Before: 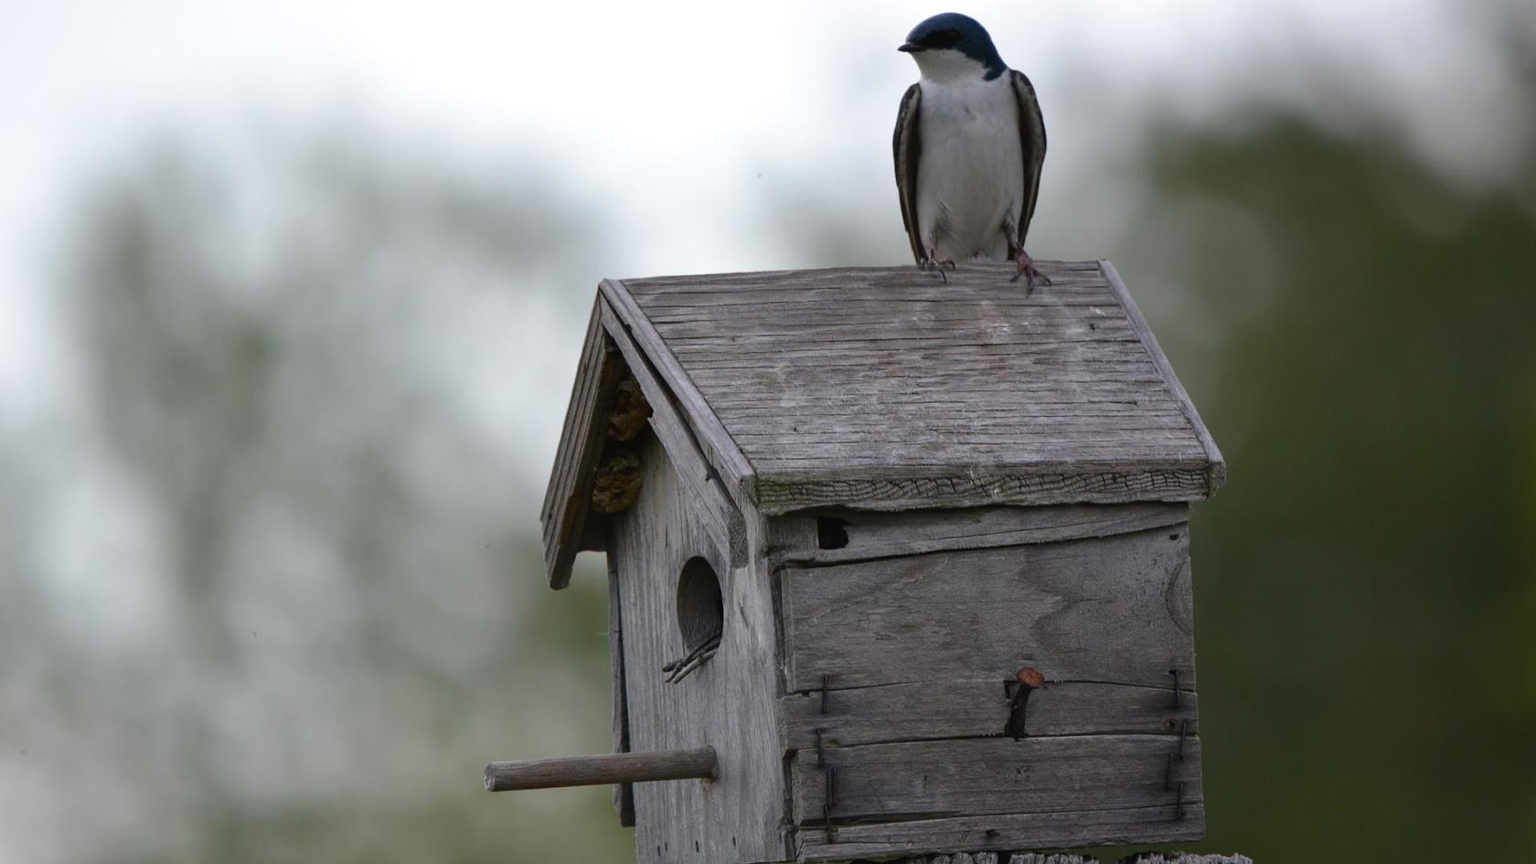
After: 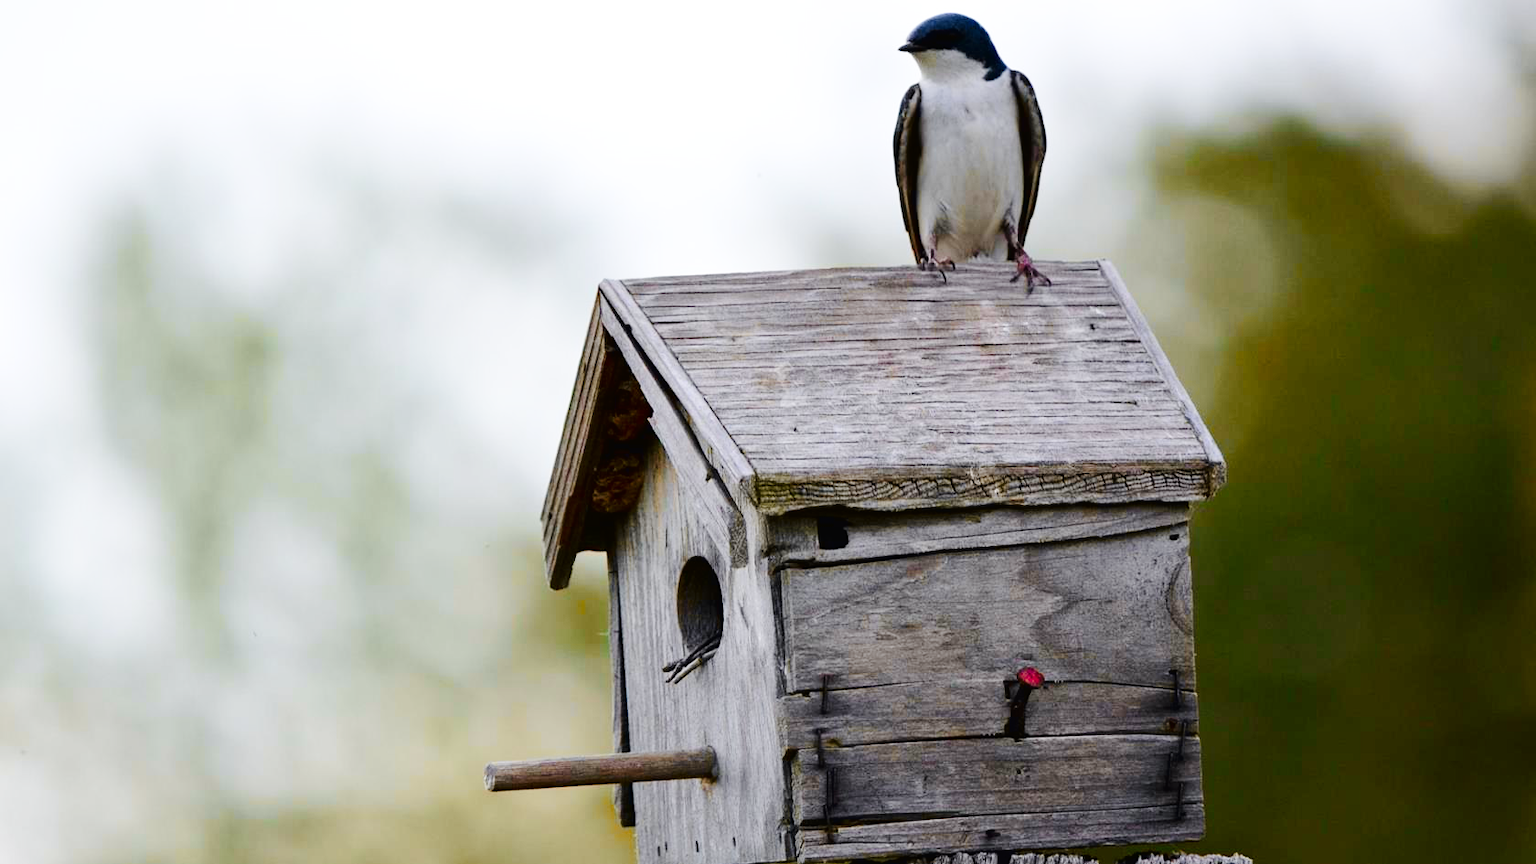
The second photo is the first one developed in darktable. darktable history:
color zones: curves: ch1 [(0.24, 0.634) (0.75, 0.5)]; ch2 [(0.253, 0.437) (0.745, 0.491)], mix 102.12%
levels: mode automatic
tone curve: curves: ch0 [(0, 0.013) (0.054, 0.018) (0.205, 0.191) (0.289, 0.292) (0.39, 0.424) (0.493, 0.551) (0.666, 0.743) (0.795, 0.841) (1, 0.998)]; ch1 [(0, 0) (0.385, 0.343) (0.439, 0.415) (0.494, 0.495) (0.501, 0.501) (0.51, 0.509) (0.548, 0.554) (0.586, 0.614) (0.66, 0.706) (0.783, 0.804) (1, 1)]; ch2 [(0, 0) (0.304, 0.31) (0.403, 0.399) (0.441, 0.428) (0.47, 0.469) (0.498, 0.496) (0.524, 0.538) (0.566, 0.579) (0.633, 0.665) (0.7, 0.711) (1, 1)], color space Lab, independent channels, preserve colors none
base curve: curves: ch0 [(0, 0) (0.028, 0.03) (0.121, 0.232) (0.46, 0.748) (0.859, 0.968) (1, 1)], preserve colors none
